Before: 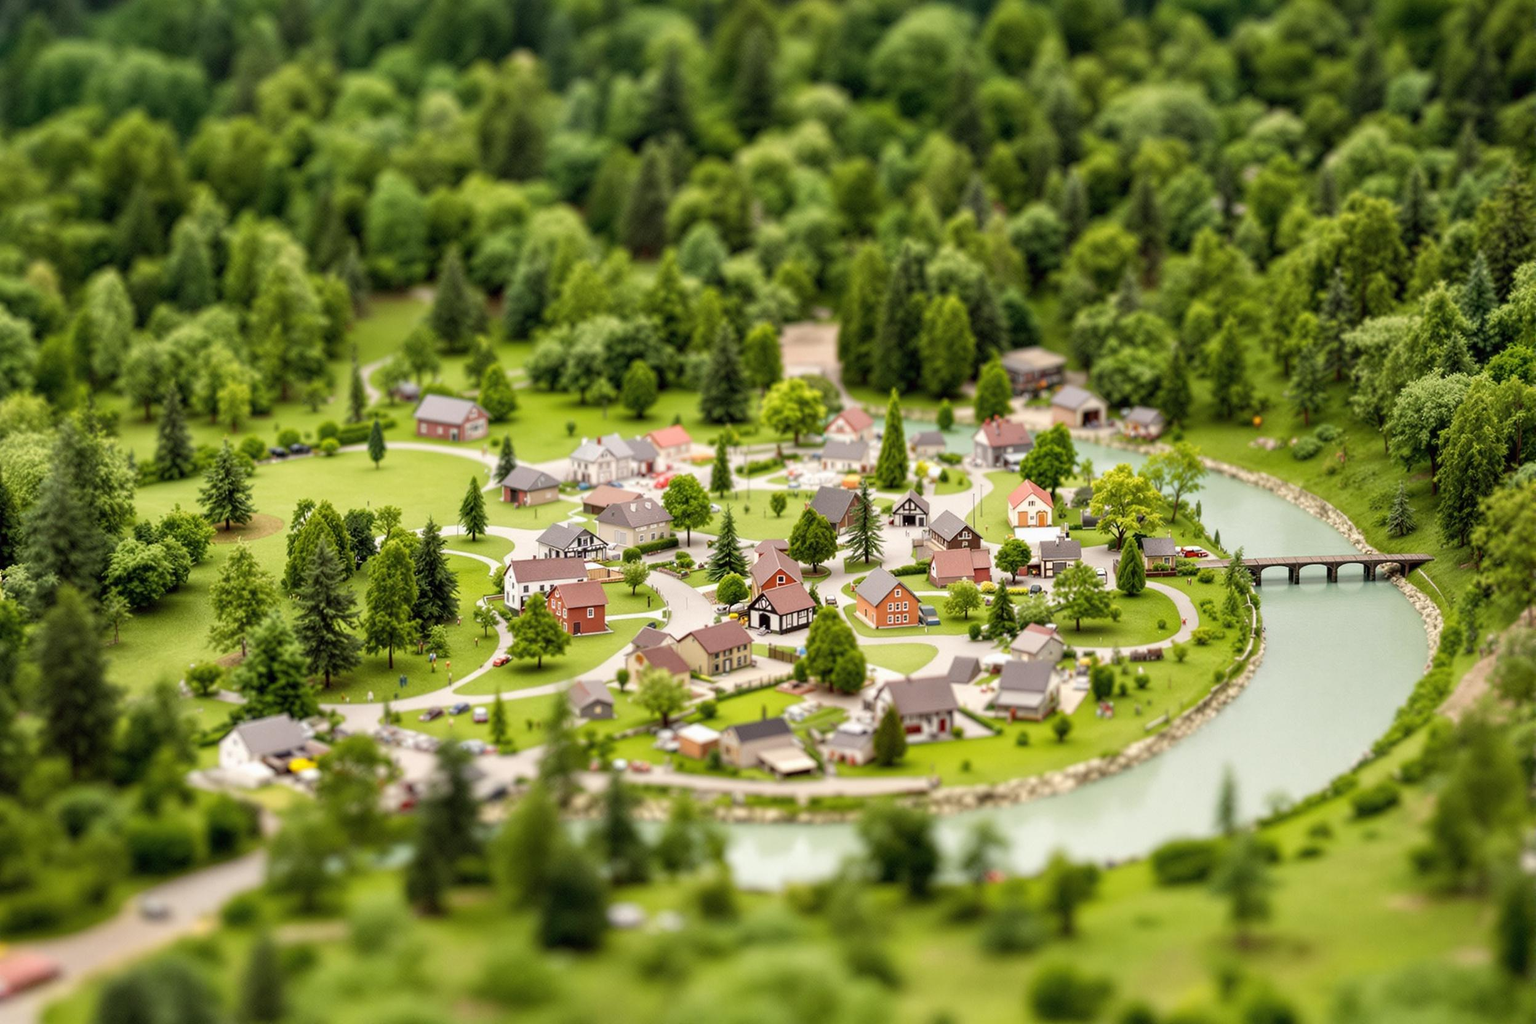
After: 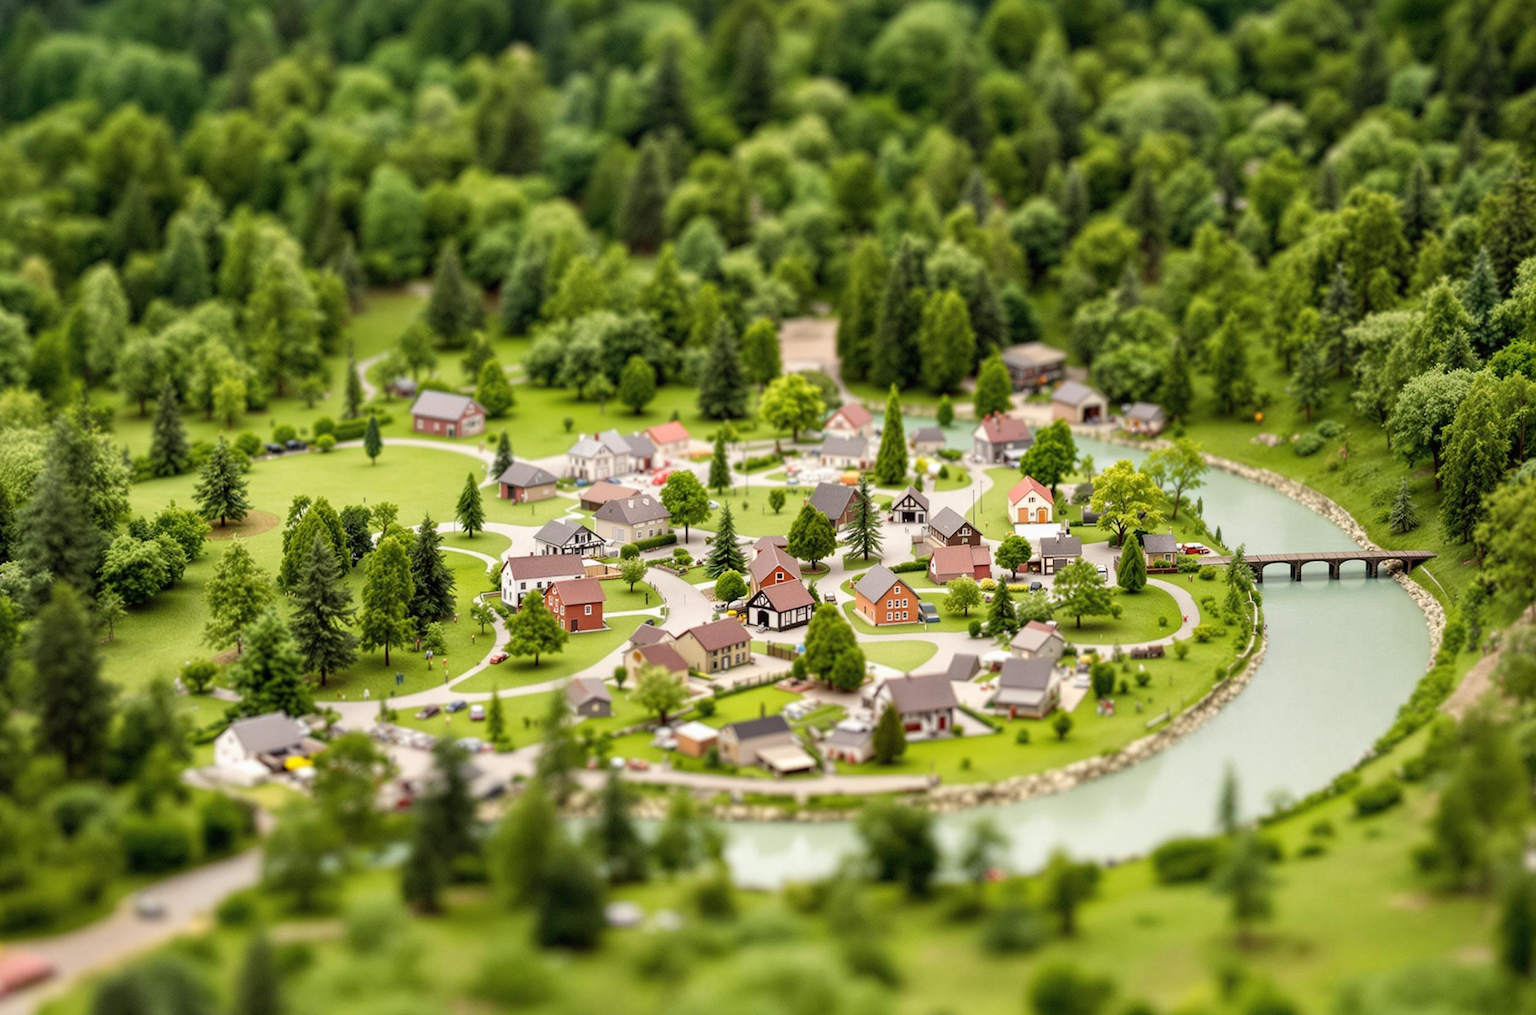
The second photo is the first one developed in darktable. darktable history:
crop: left 0.436%, top 0.712%, right 0.14%, bottom 0.647%
